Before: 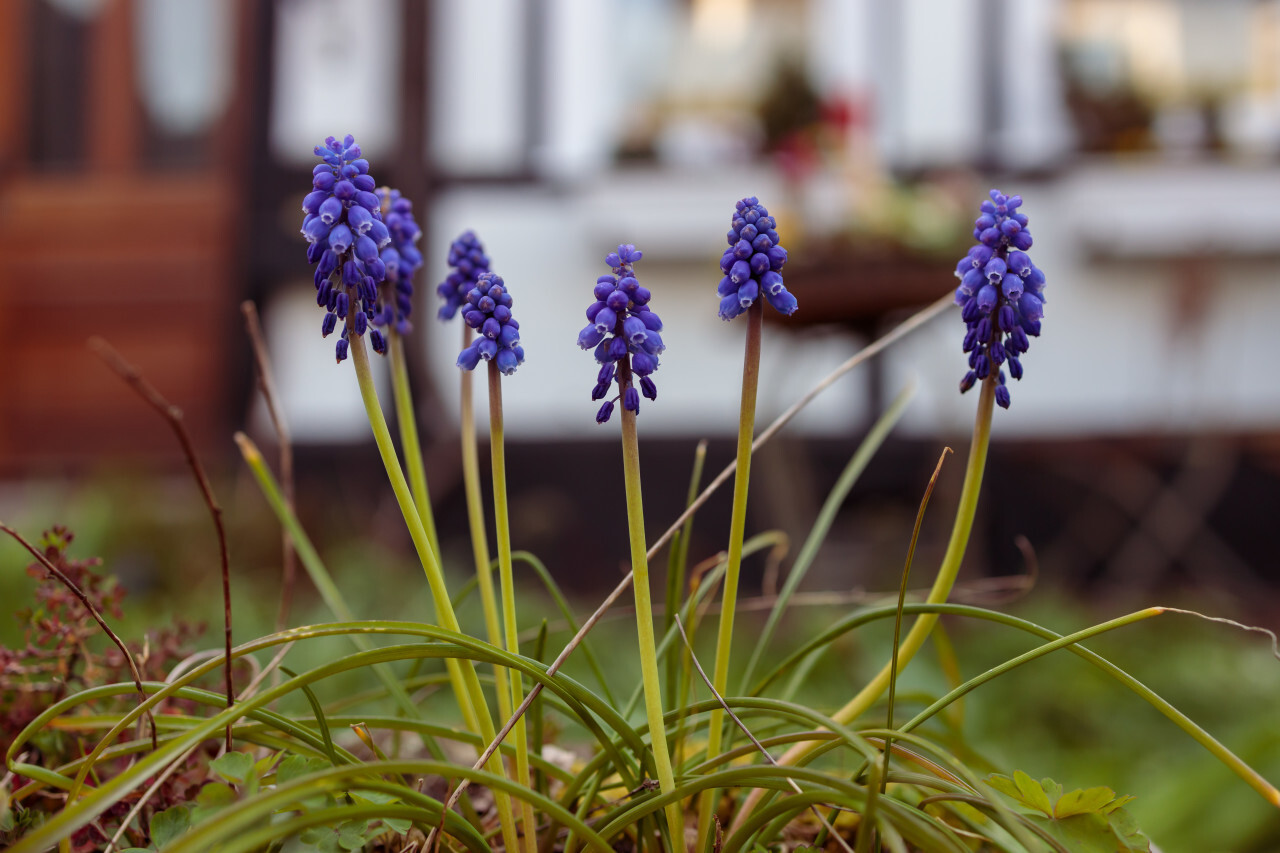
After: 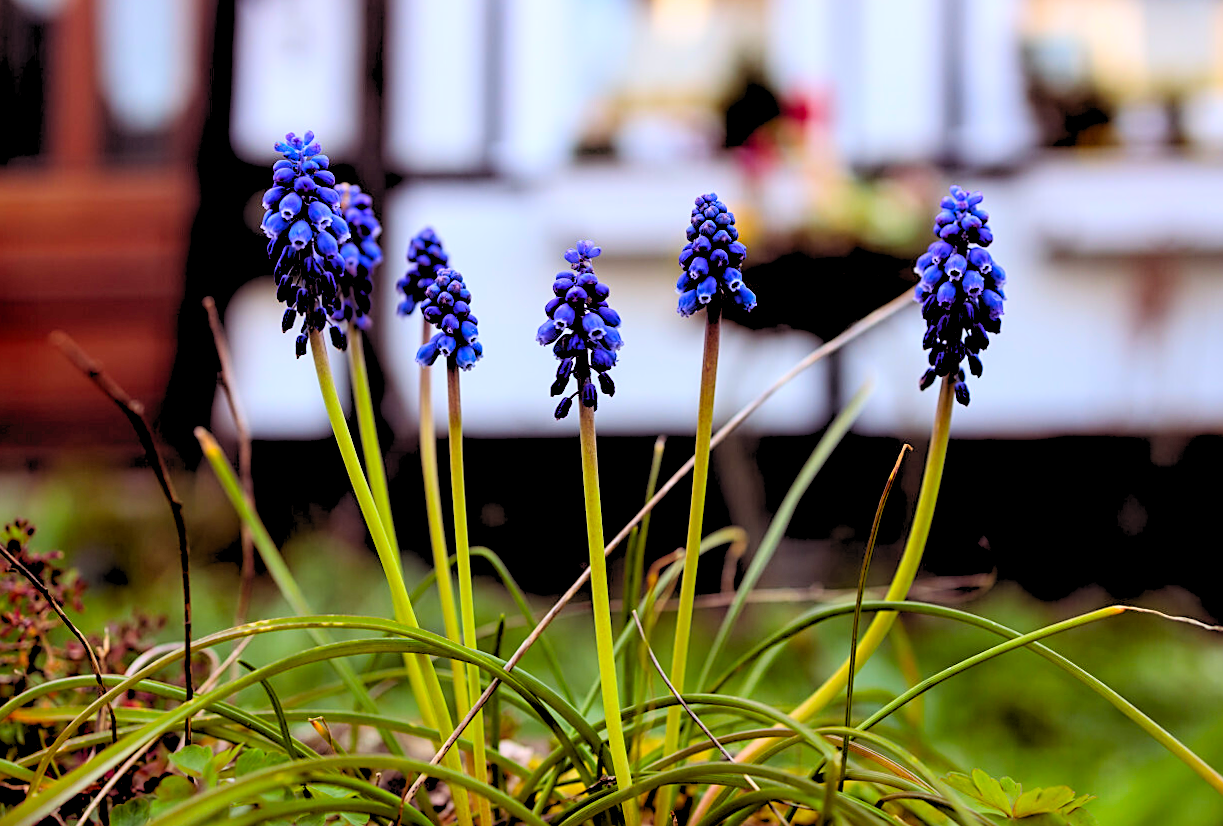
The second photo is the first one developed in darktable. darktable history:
white balance: red 0.984, blue 1.059
crop and rotate: left 2.536%, right 1.107%, bottom 2.246%
contrast brightness saturation: contrast 0.2, brightness 0.16, saturation 0.22
rotate and perspective: rotation 0.192°, lens shift (horizontal) -0.015, crop left 0.005, crop right 0.996, crop top 0.006, crop bottom 0.99
color correction: saturation 1.34
sharpen: on, module defaults
rgb levels: levels [[0.029, 0.461, 0.922], [0, 0.5, 1], [0, 0.5, 1]]
